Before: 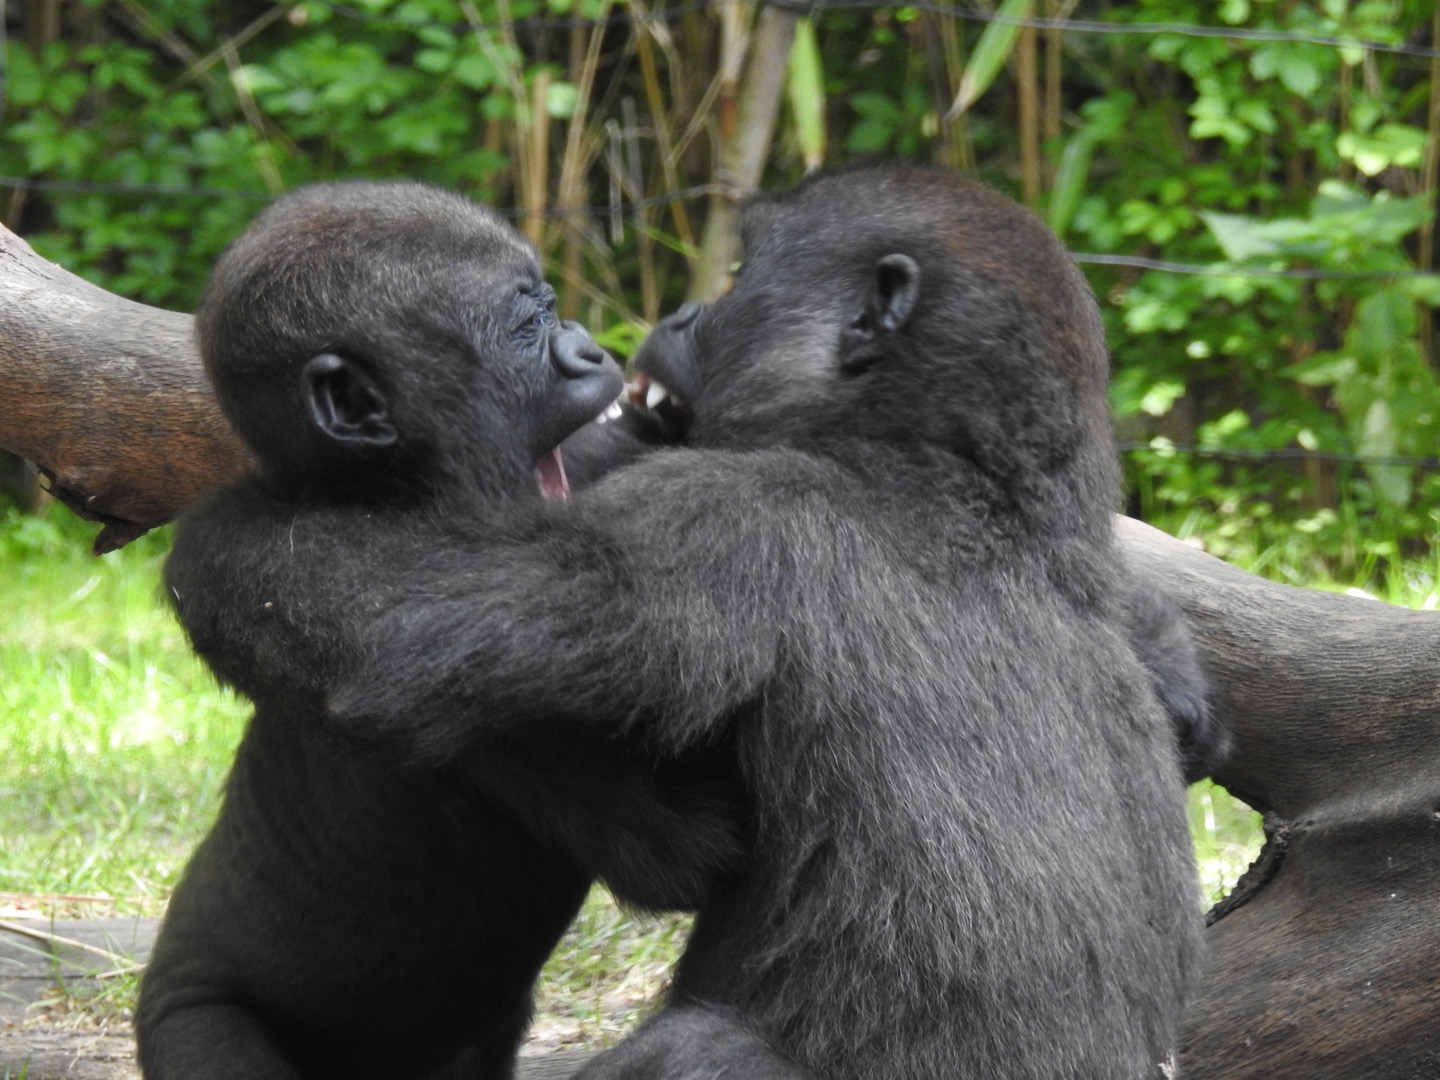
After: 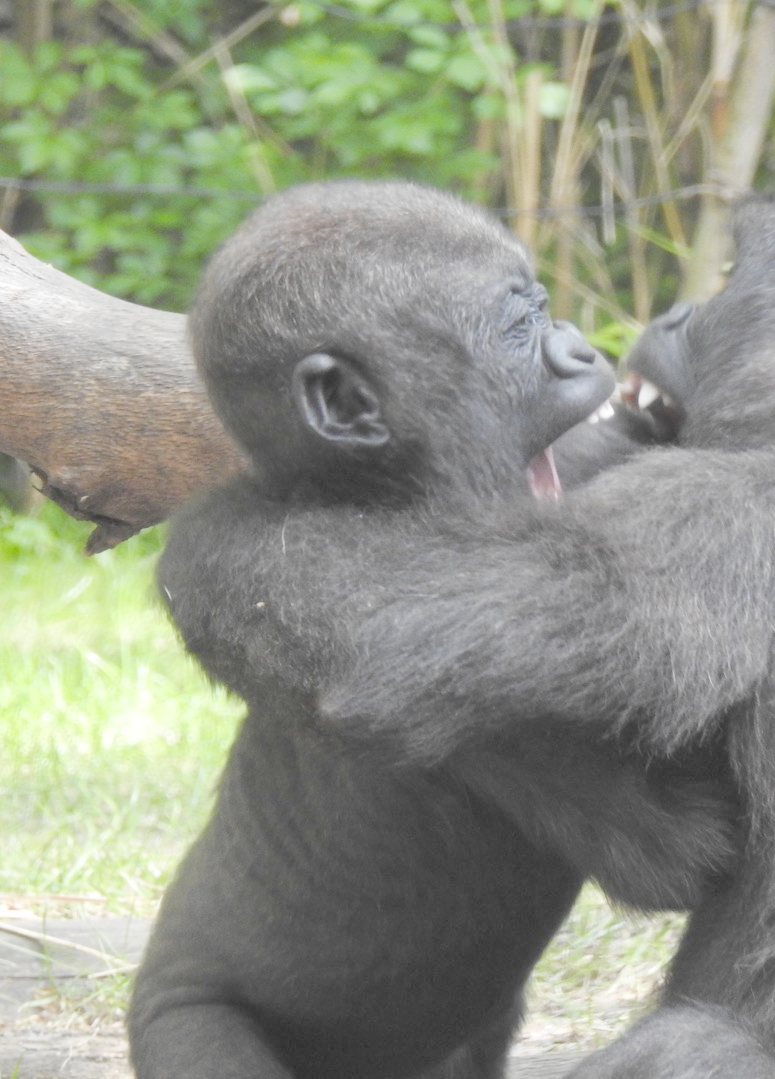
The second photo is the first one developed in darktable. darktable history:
crop: left 0.587%, right 45.588%, bottom 0.086%
